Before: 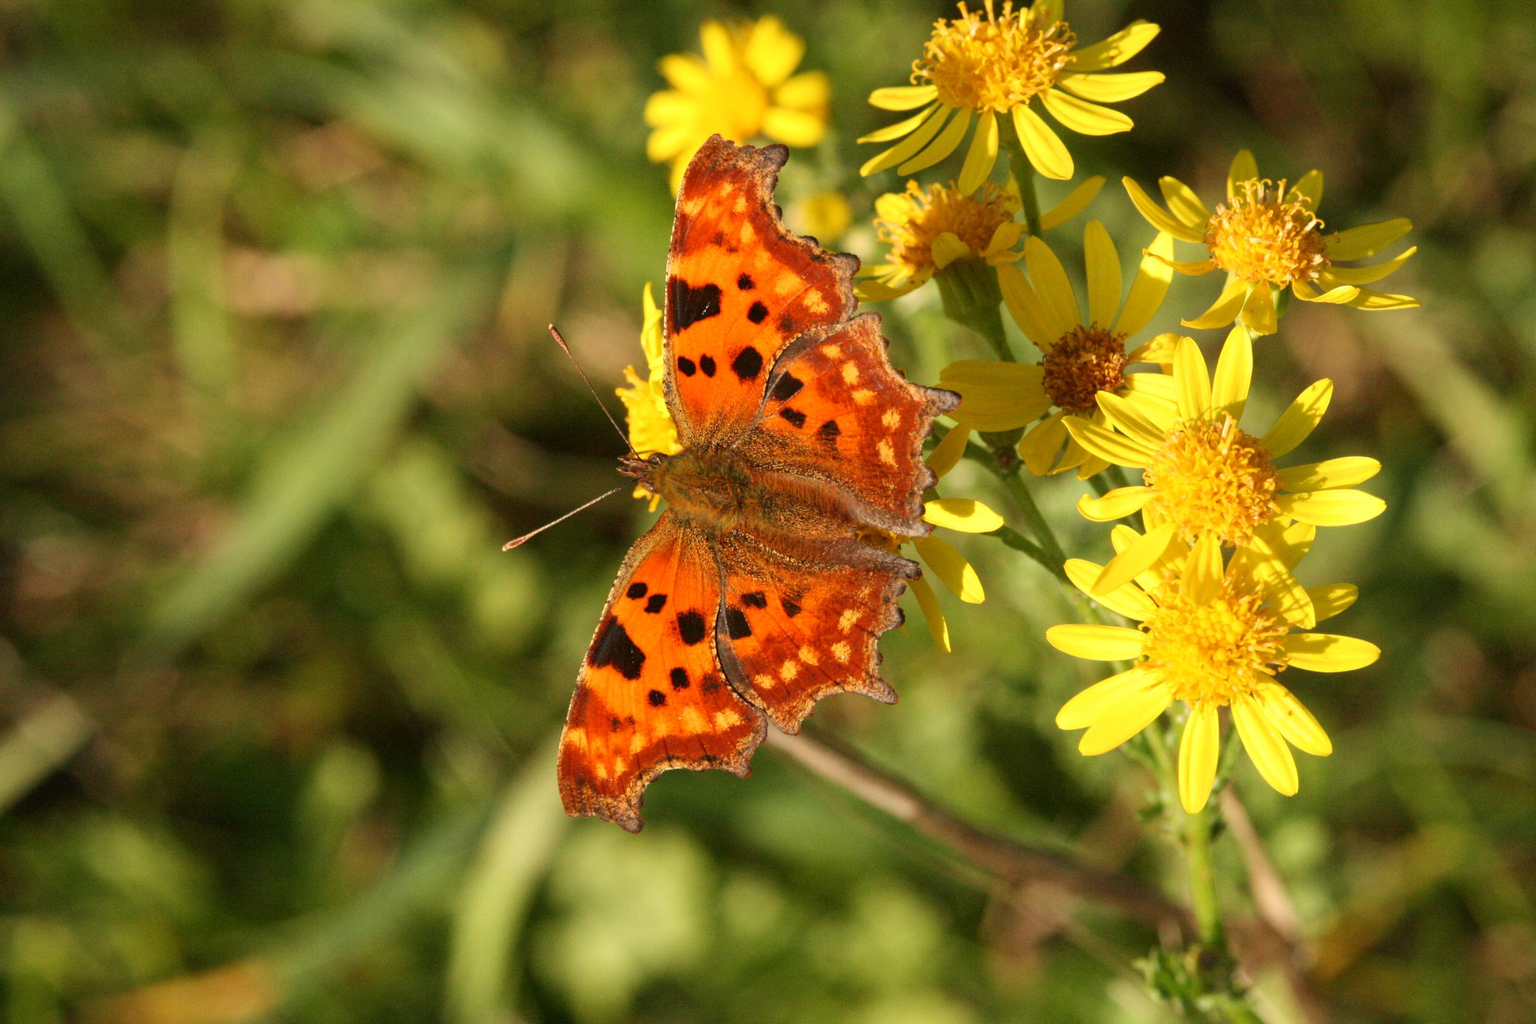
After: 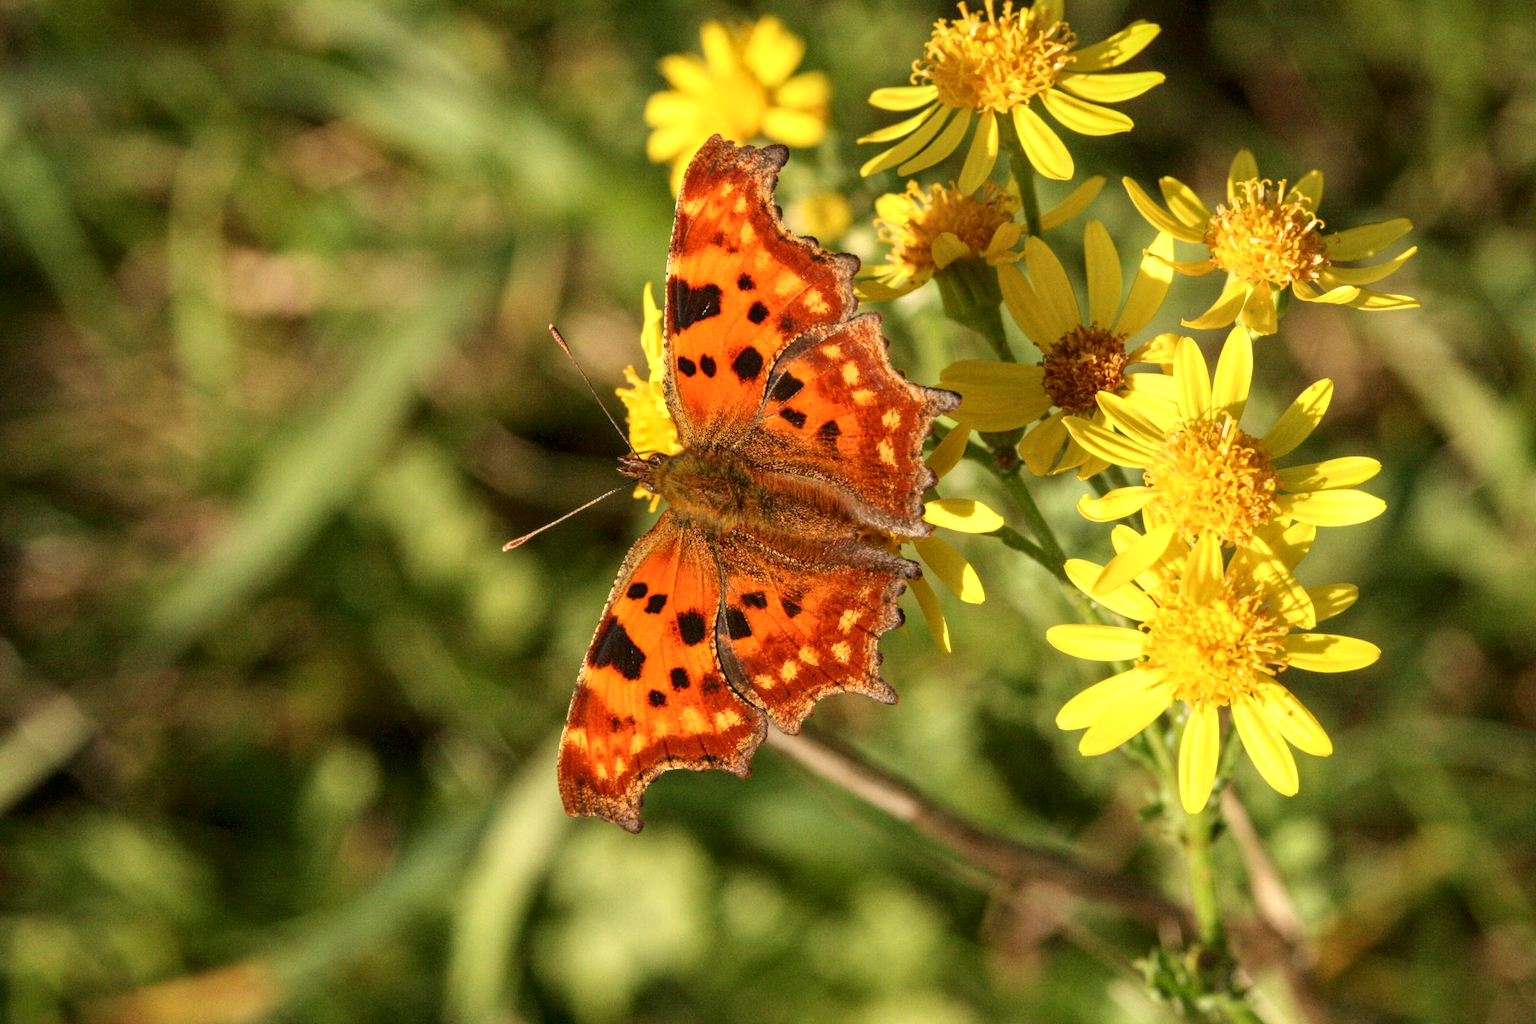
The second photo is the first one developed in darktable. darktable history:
shadows and highlights: shadows 11.12, white point adjustment 1.19, highlights -2.2, soften with gaussian
local contrast: detail 130%
